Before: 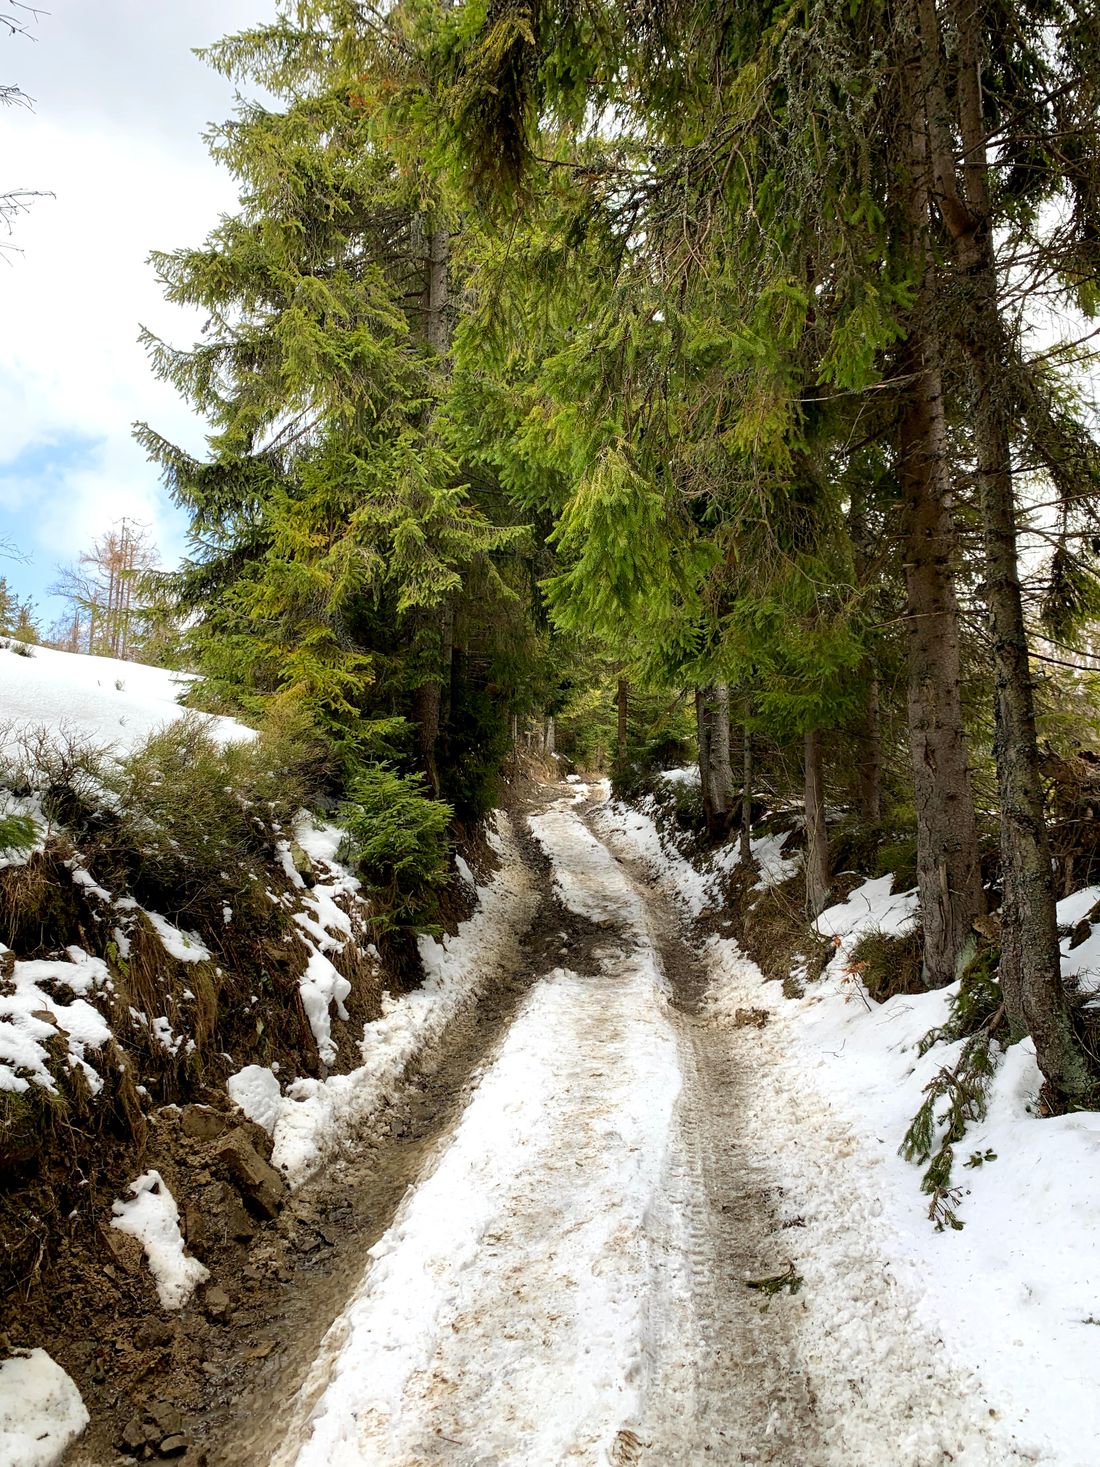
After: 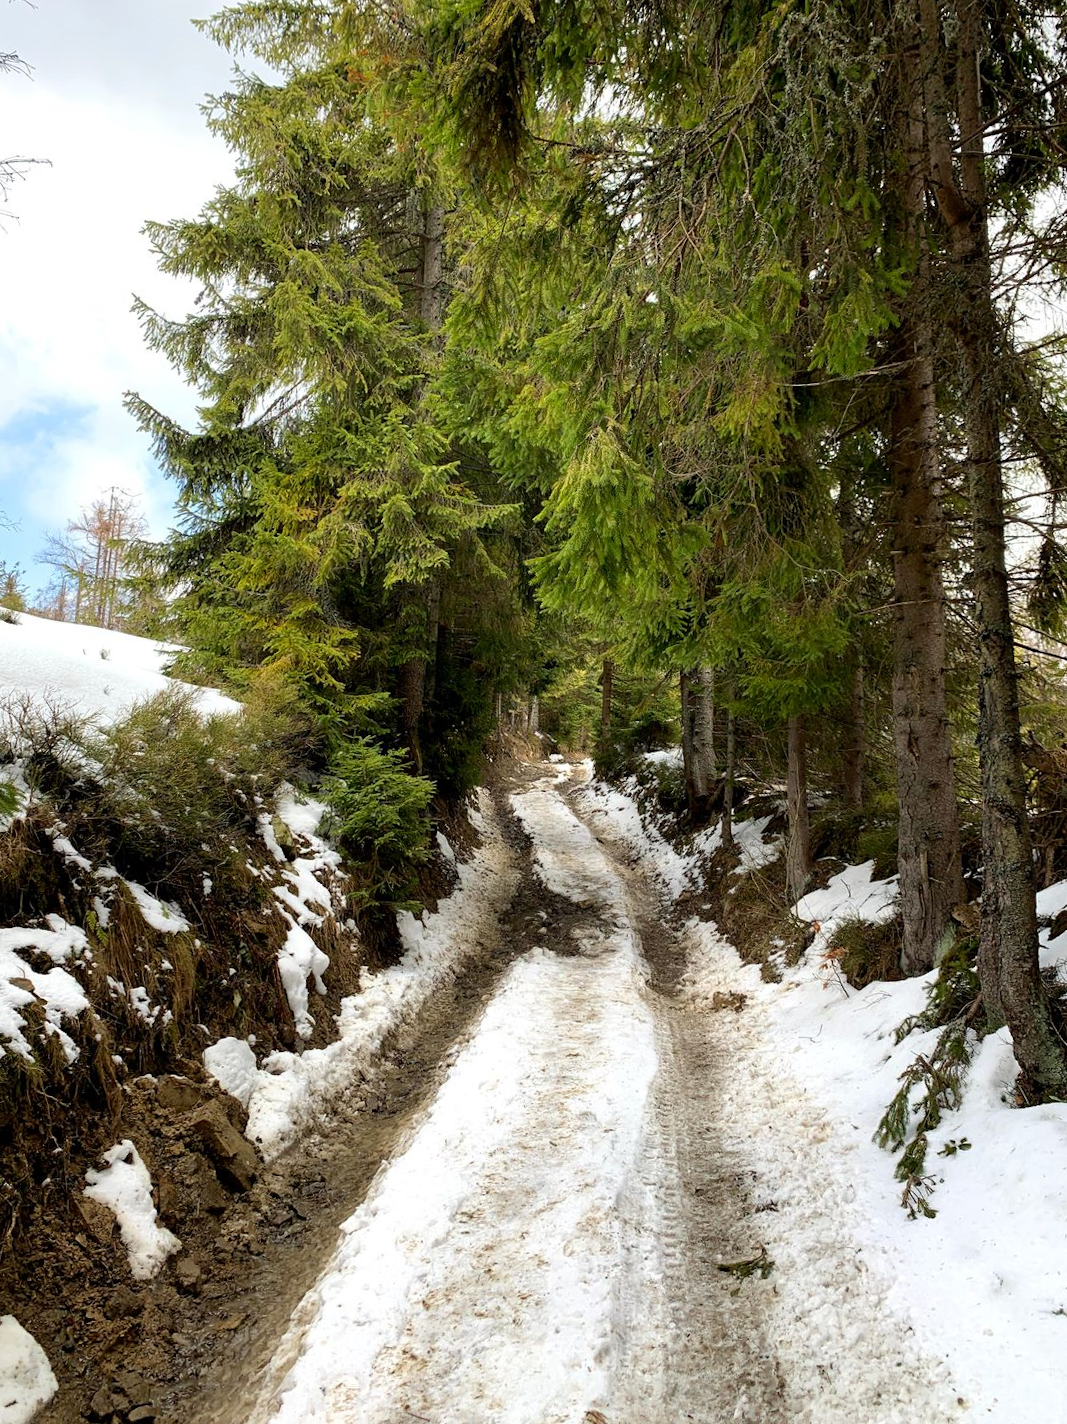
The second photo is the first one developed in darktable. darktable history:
crop and rotate: angle -1.31°
